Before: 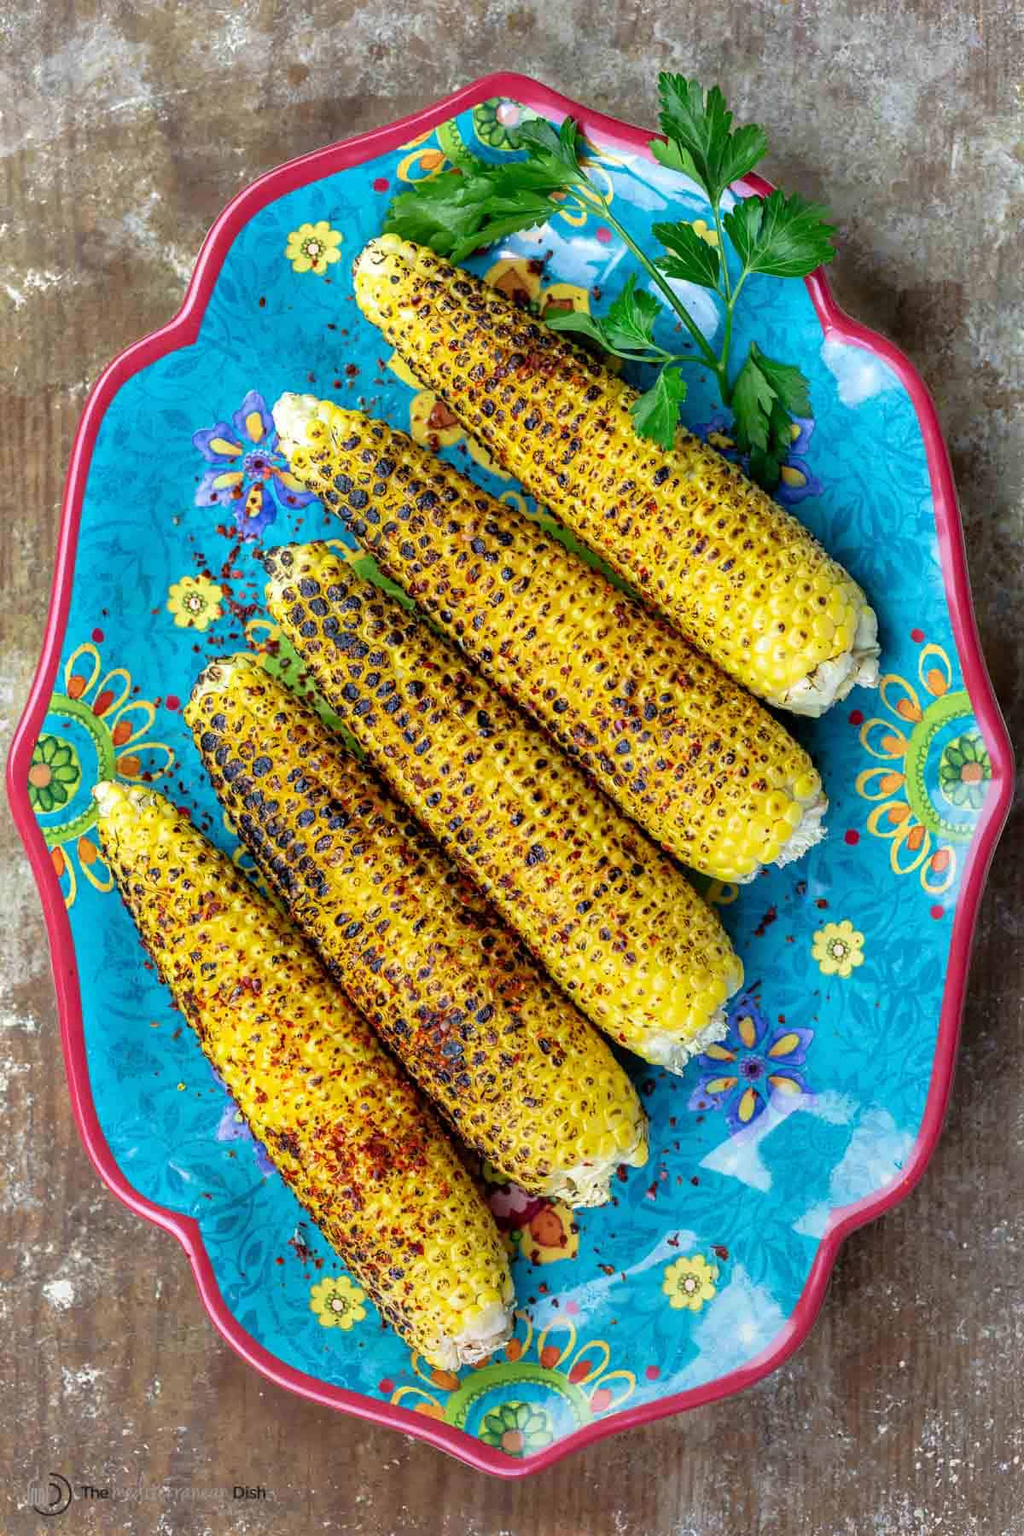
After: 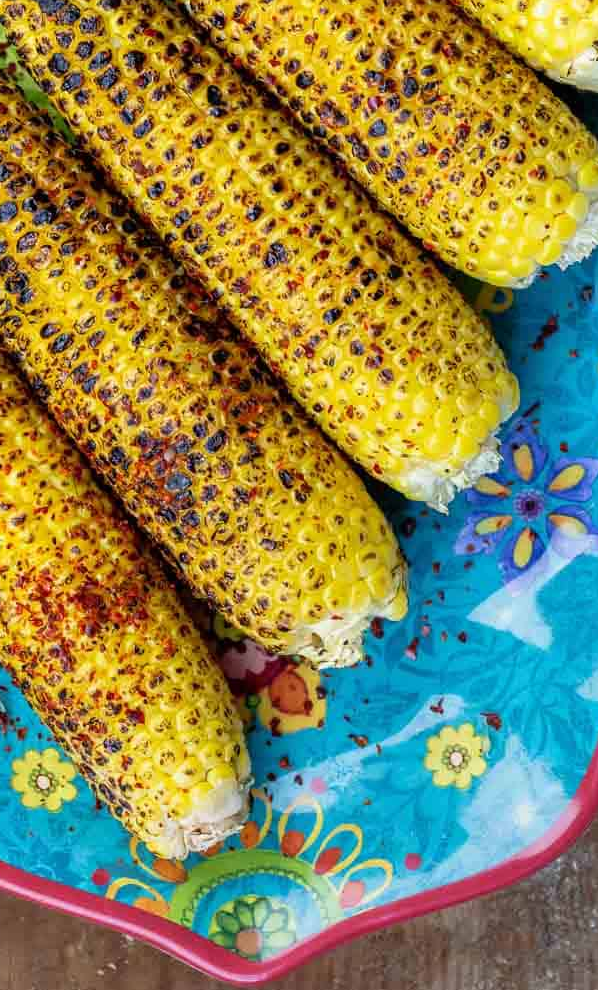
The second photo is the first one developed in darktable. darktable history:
crop: left 29.414%, top 41.508%, right 20.741%, bottom 3.463%
